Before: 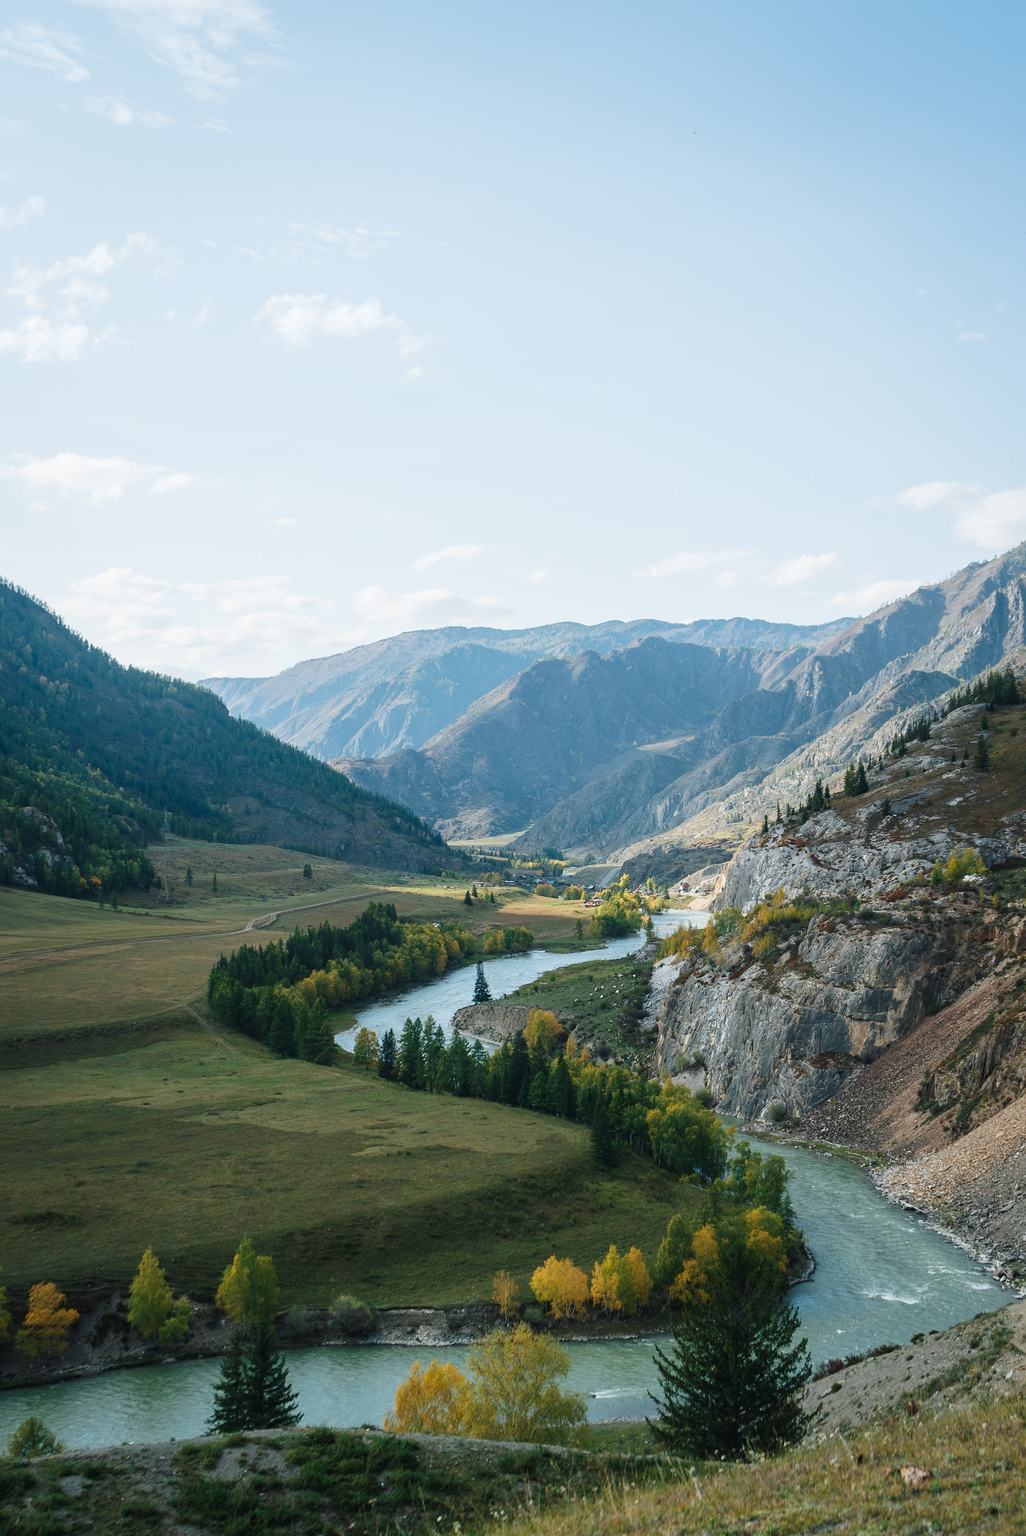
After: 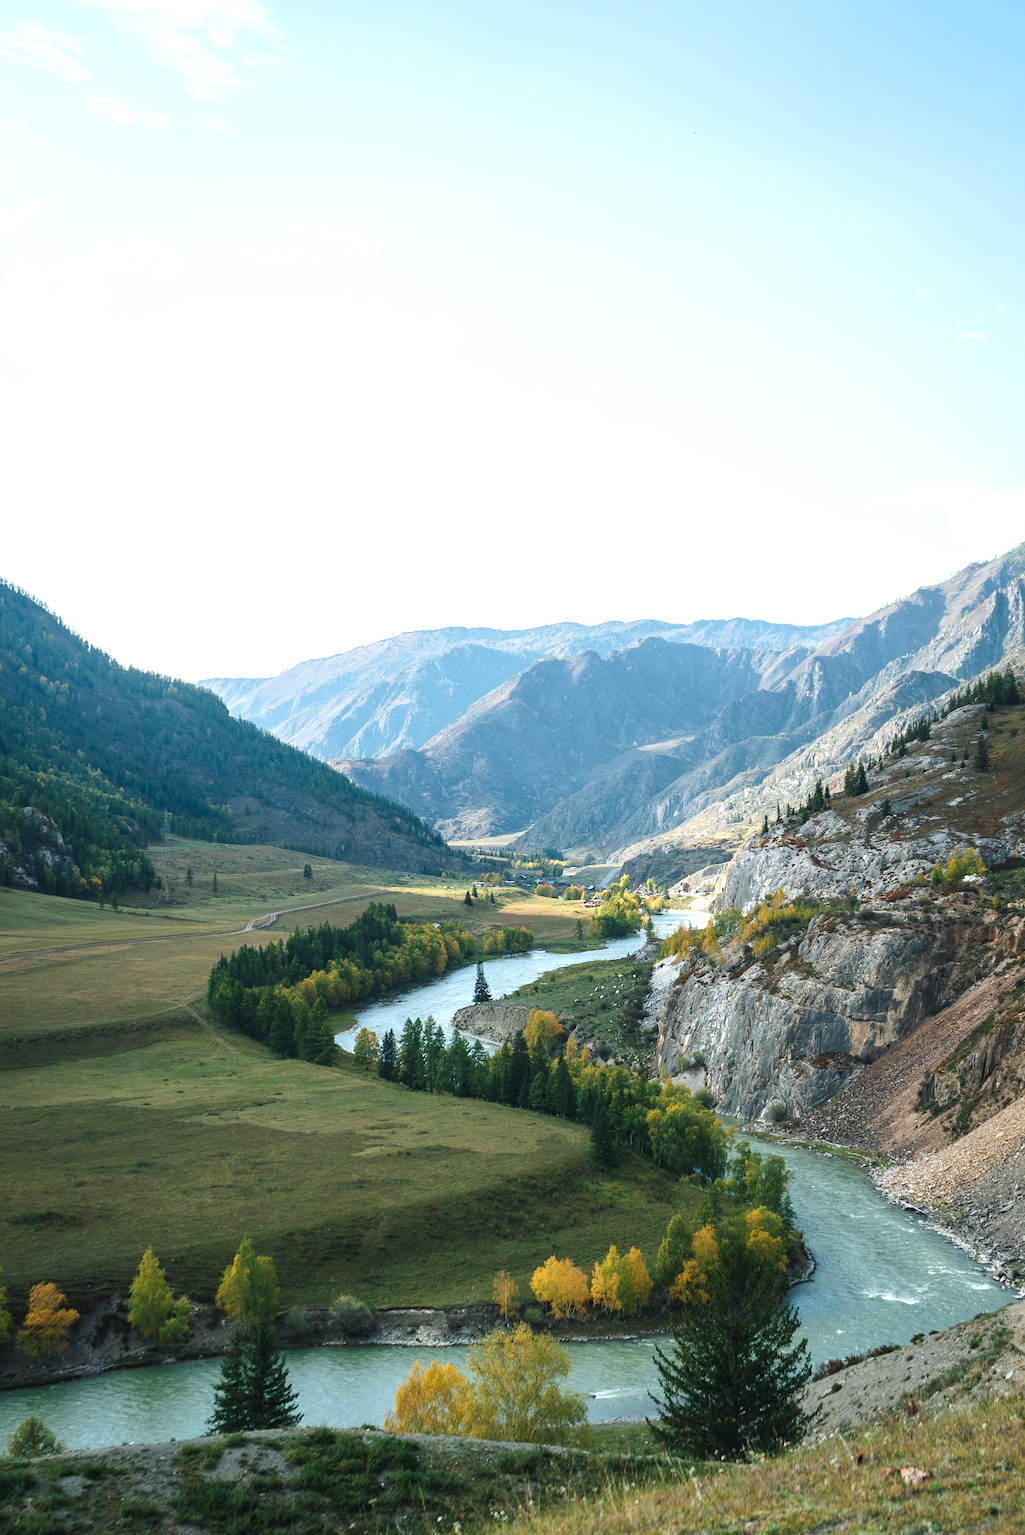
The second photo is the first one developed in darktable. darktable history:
exposure: exposure 0.552 EV, compensate highlight preservation false
